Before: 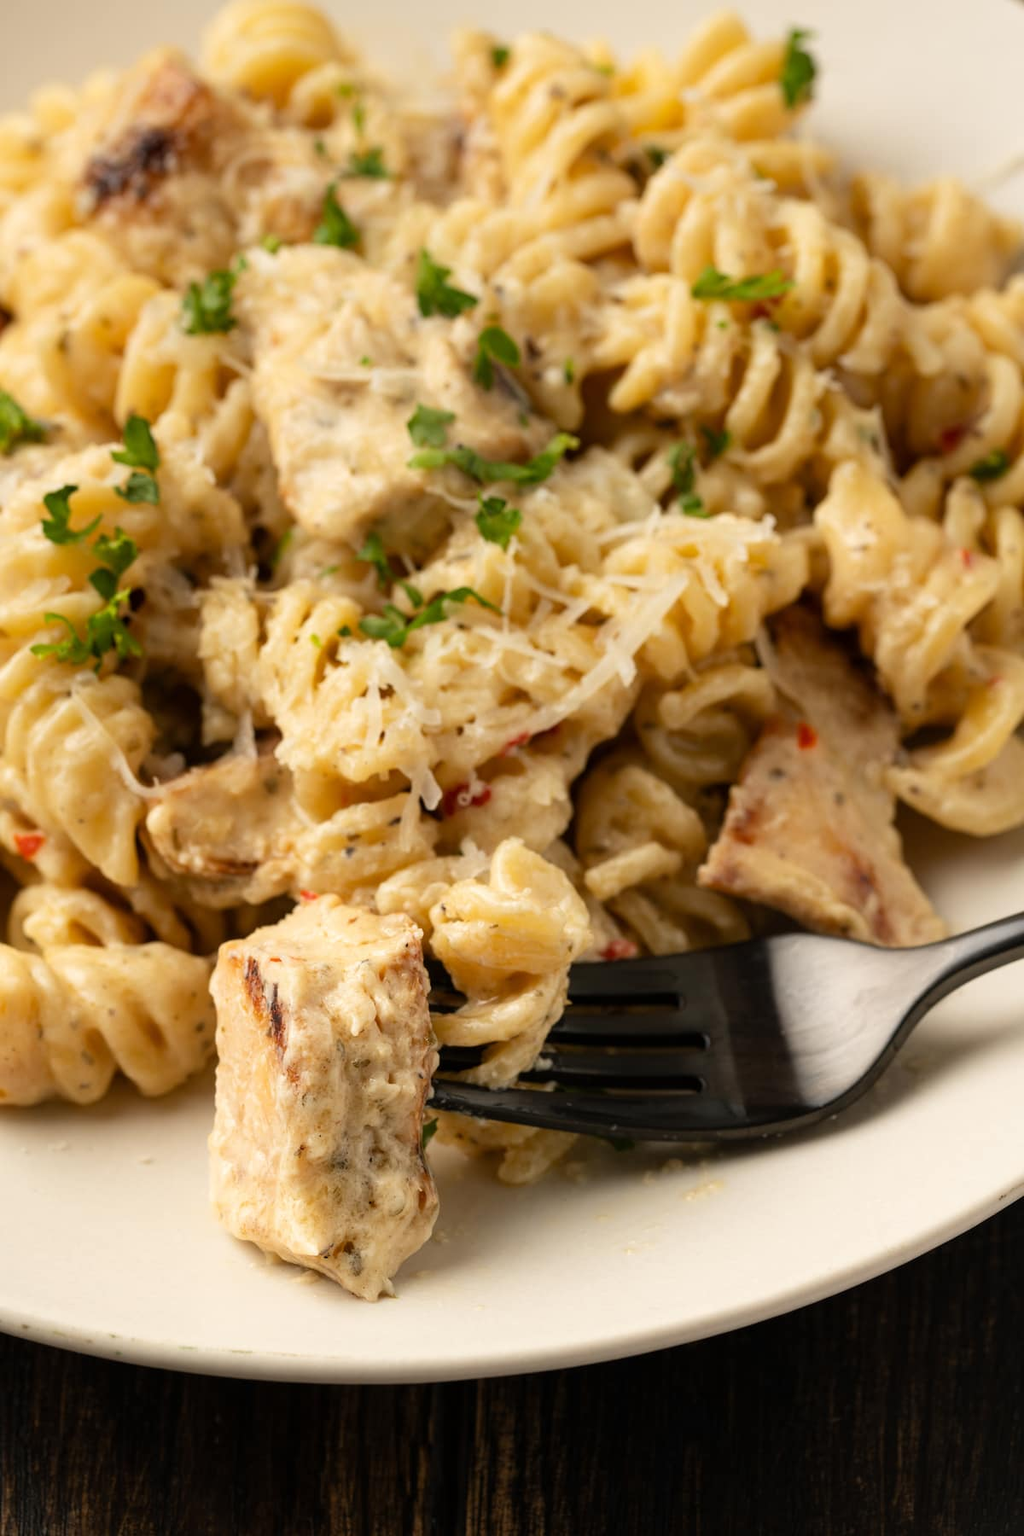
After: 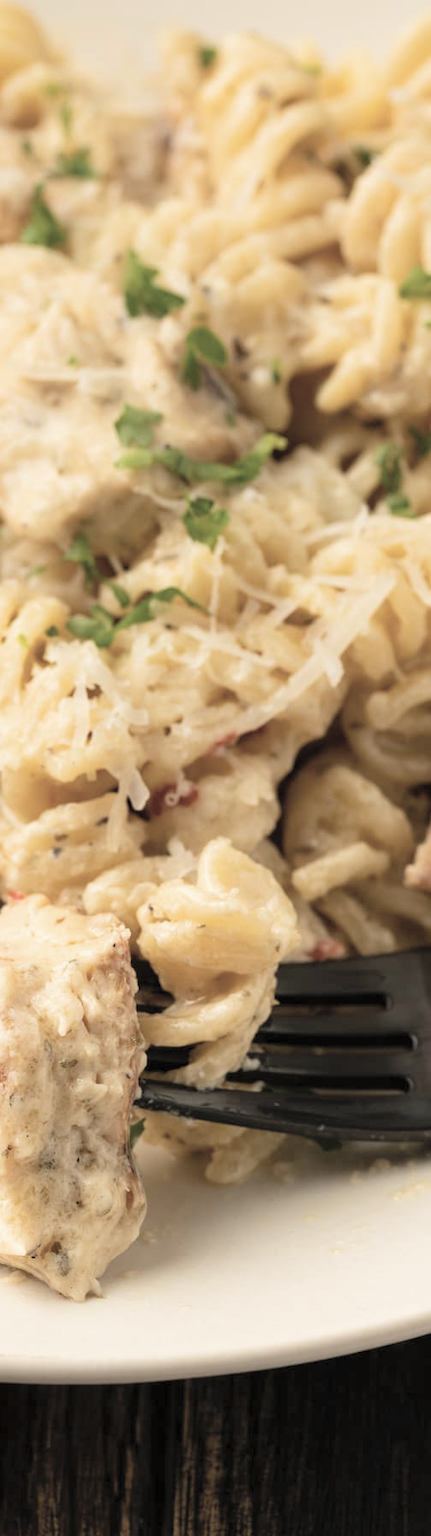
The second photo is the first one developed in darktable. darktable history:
velvia: strength 44.72%
crop: left 28.601%, right 29.225%
contrast brightness saturation: brightness 0.186, saturation -0.485
exposure: exposure -0.045 EV, compensate exposure bias true, compensate highlight preservation false
